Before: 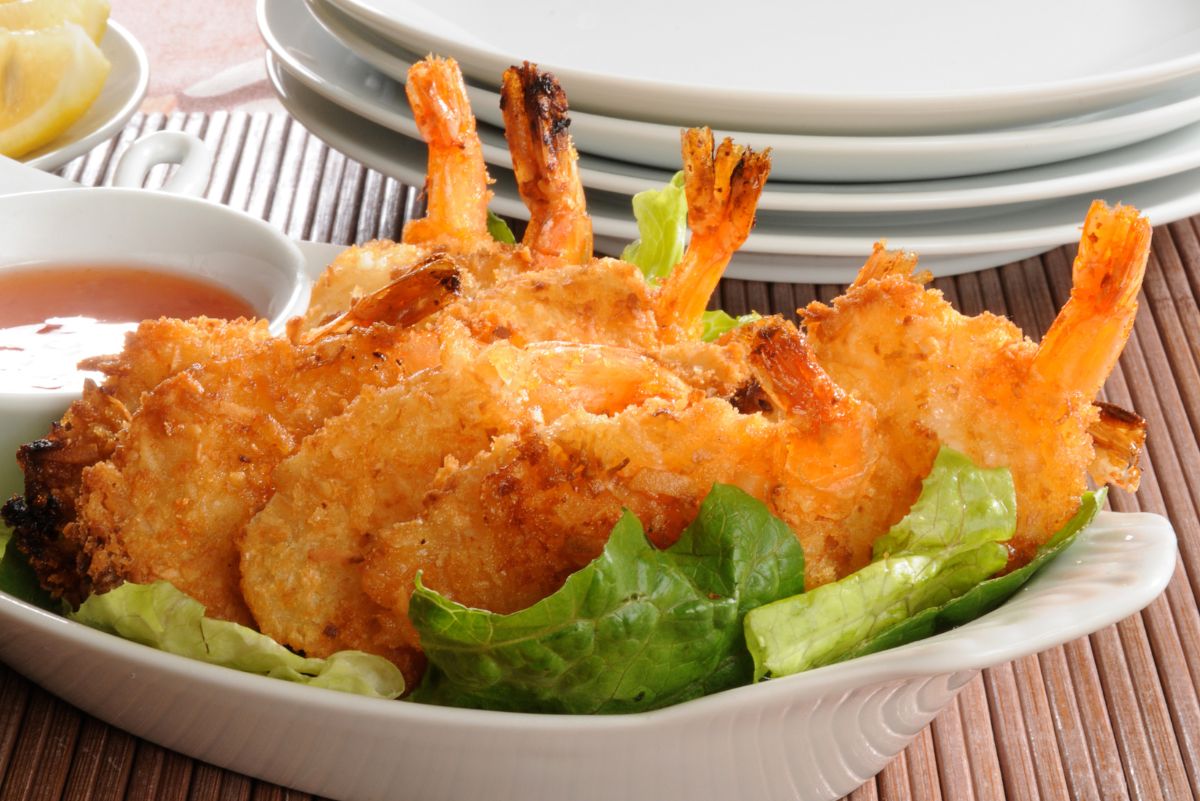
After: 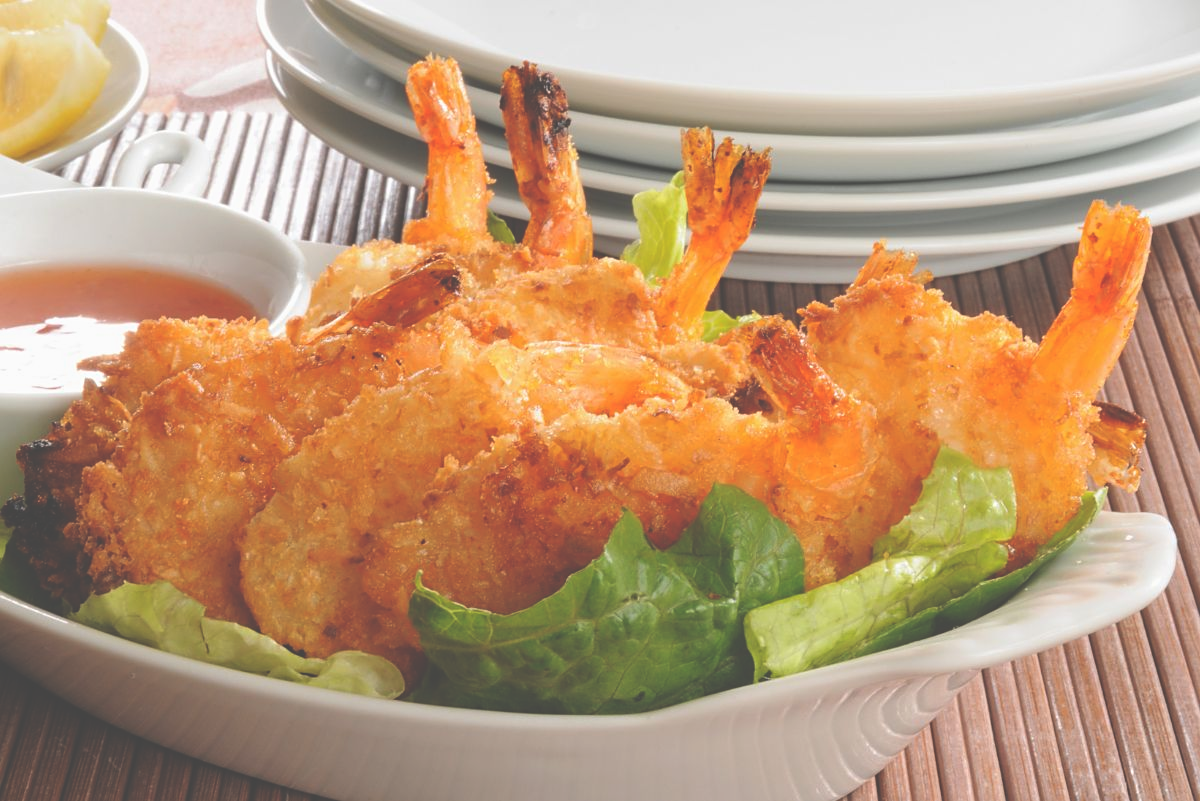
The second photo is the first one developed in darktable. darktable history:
sharpen: amount 0.2
color balance rgb: perceptual saturation grading › global saturation 10%
exposure: black level correction -0.062, exposure -0.05 EV, compensate highlight preservation false
